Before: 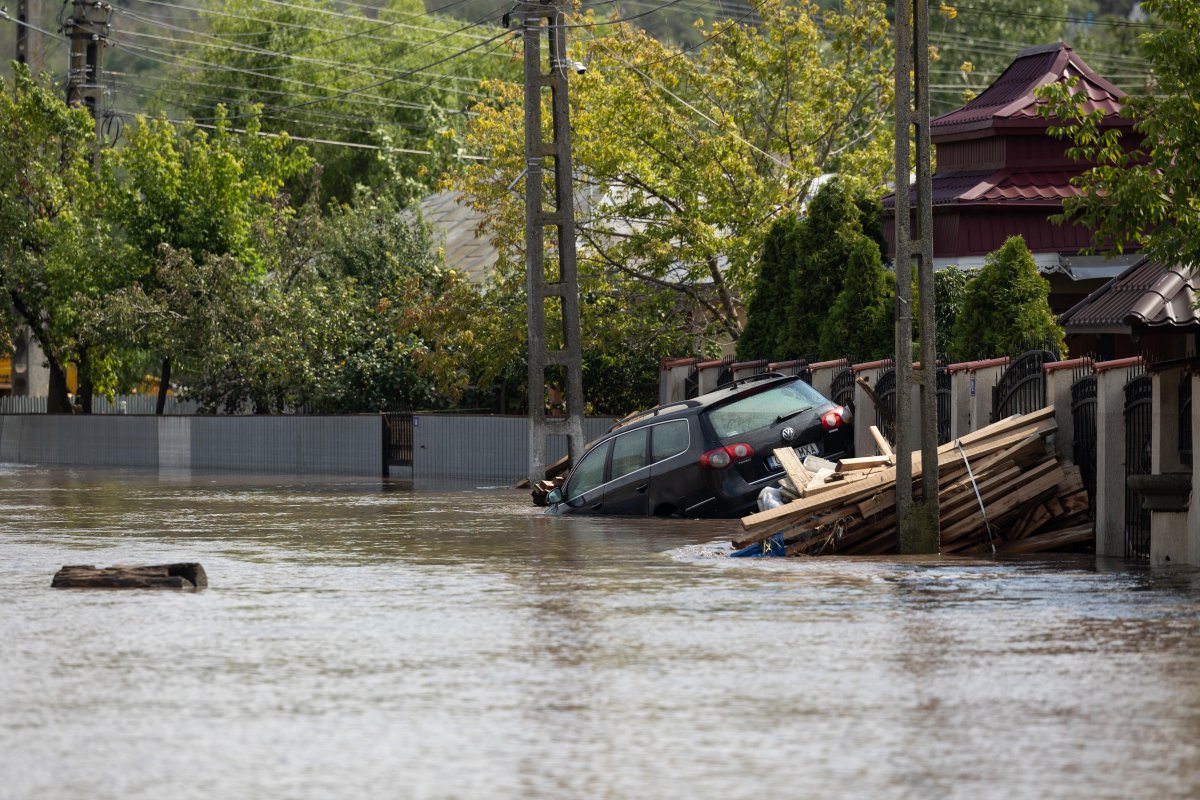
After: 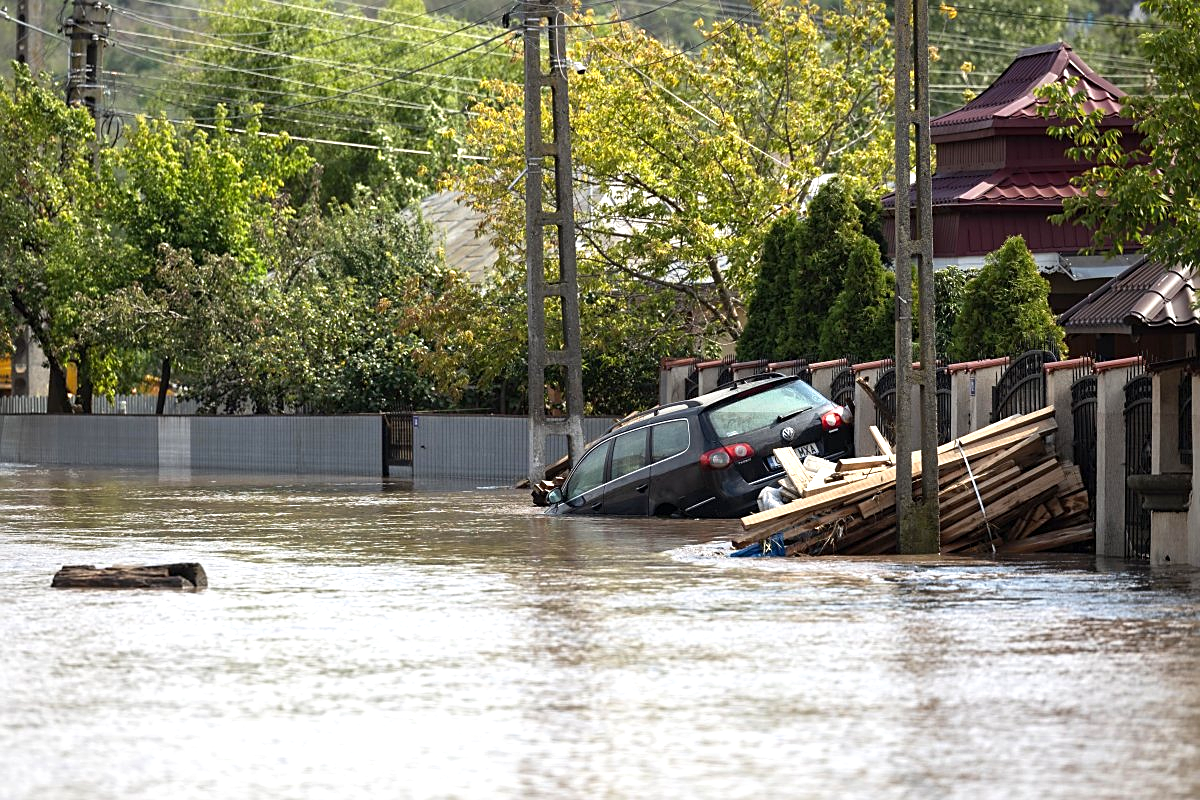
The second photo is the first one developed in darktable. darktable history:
sharpen: on, module defaults
exposure: black level correction 0, exposure 0.698 EV, compensate highlight preservation false
